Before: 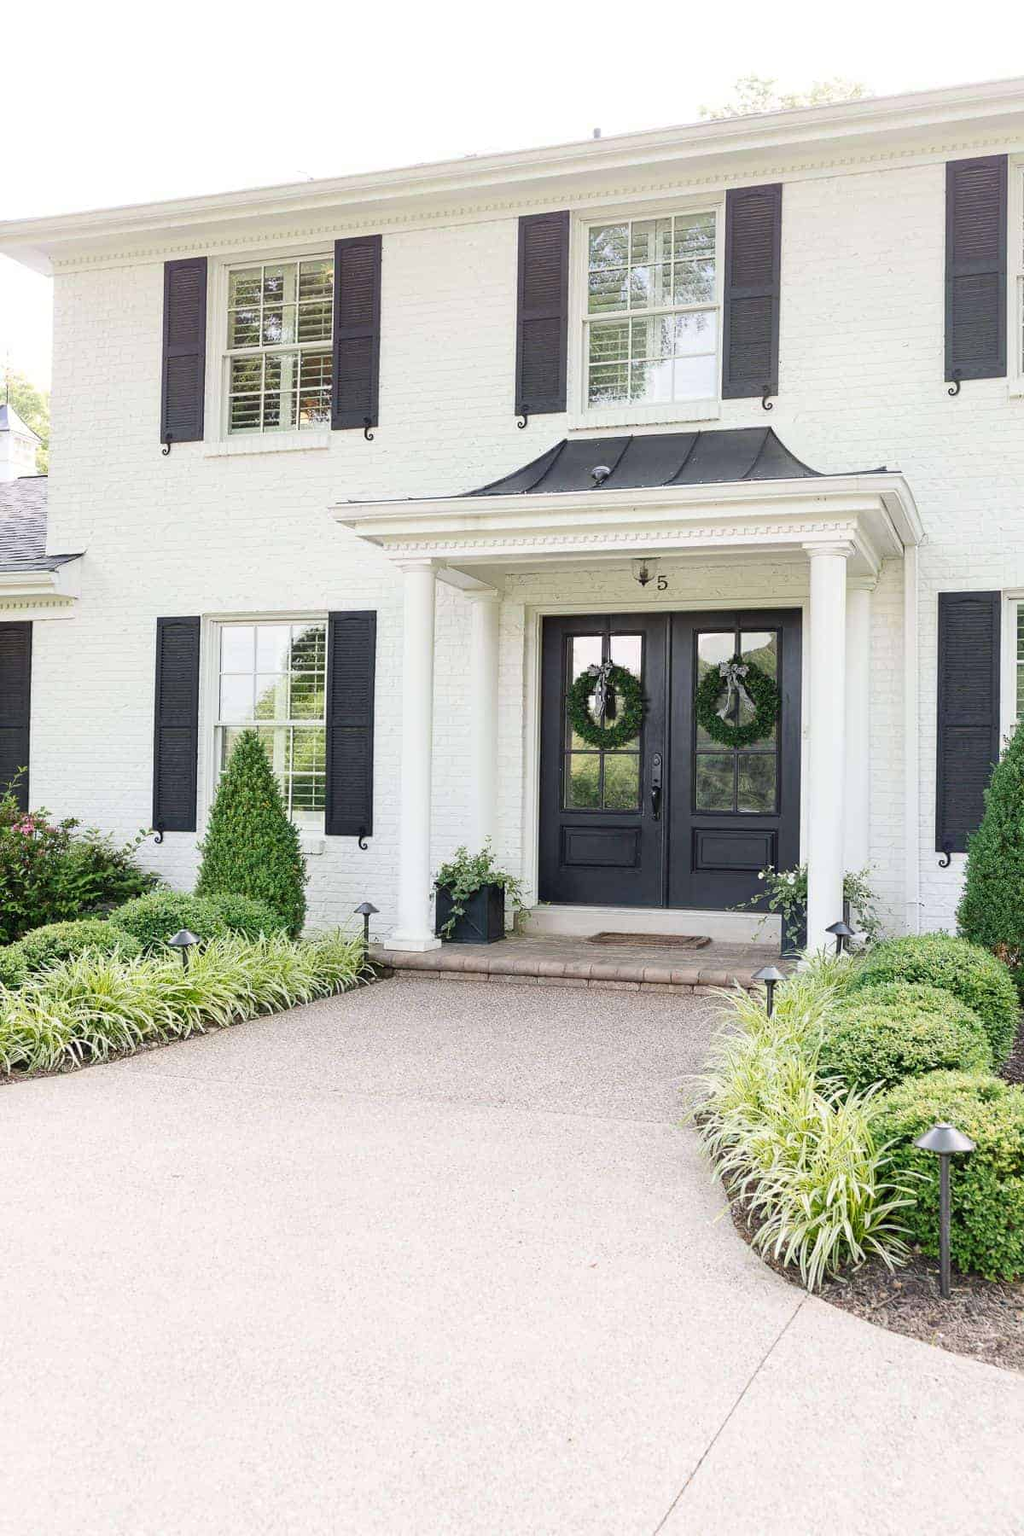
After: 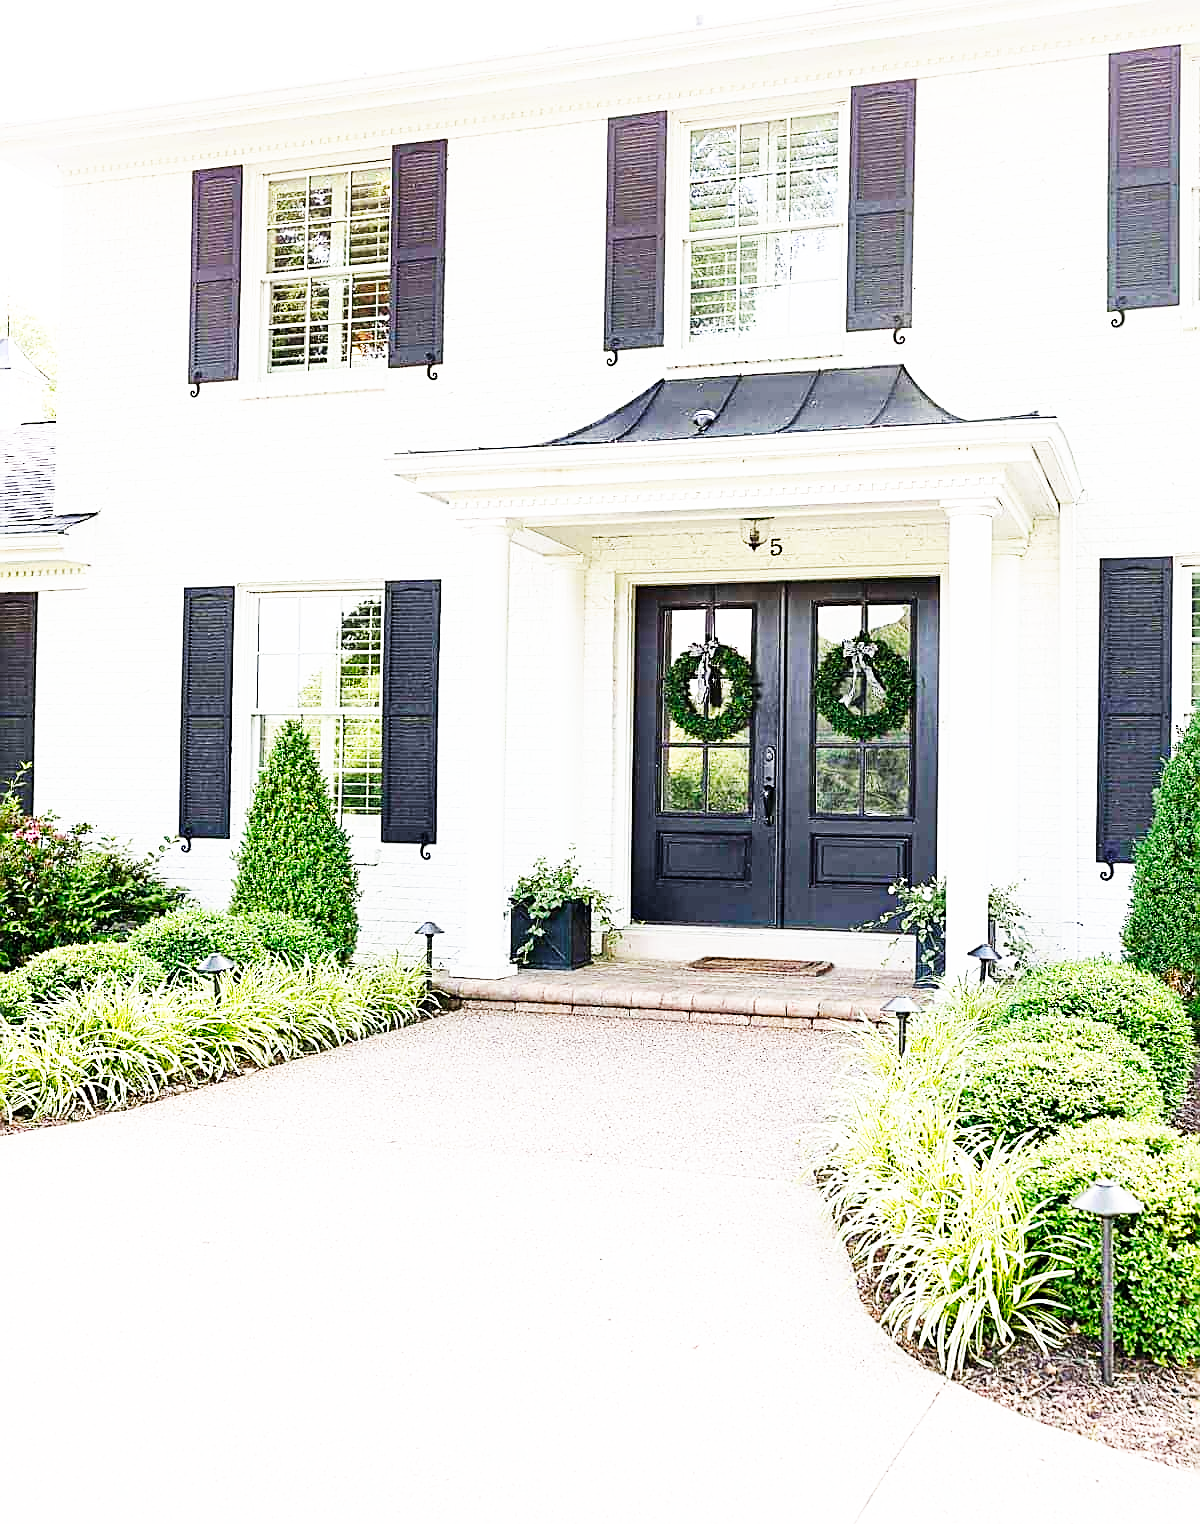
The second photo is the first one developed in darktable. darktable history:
sharpen: amount 0.902
base curve: curves: ch0 [(0, 0) (0.007, 0.004) (0.027, 0.03) (0.046, 0.07) (0.207, 0.54) (0.442, 0.872) (0.673, 0.972) (1, 1)], preserve colors none
crop: top 7.587%, bottom 7.7%
contrast brightness saturation: contrast 0.039, saturation 0.152
